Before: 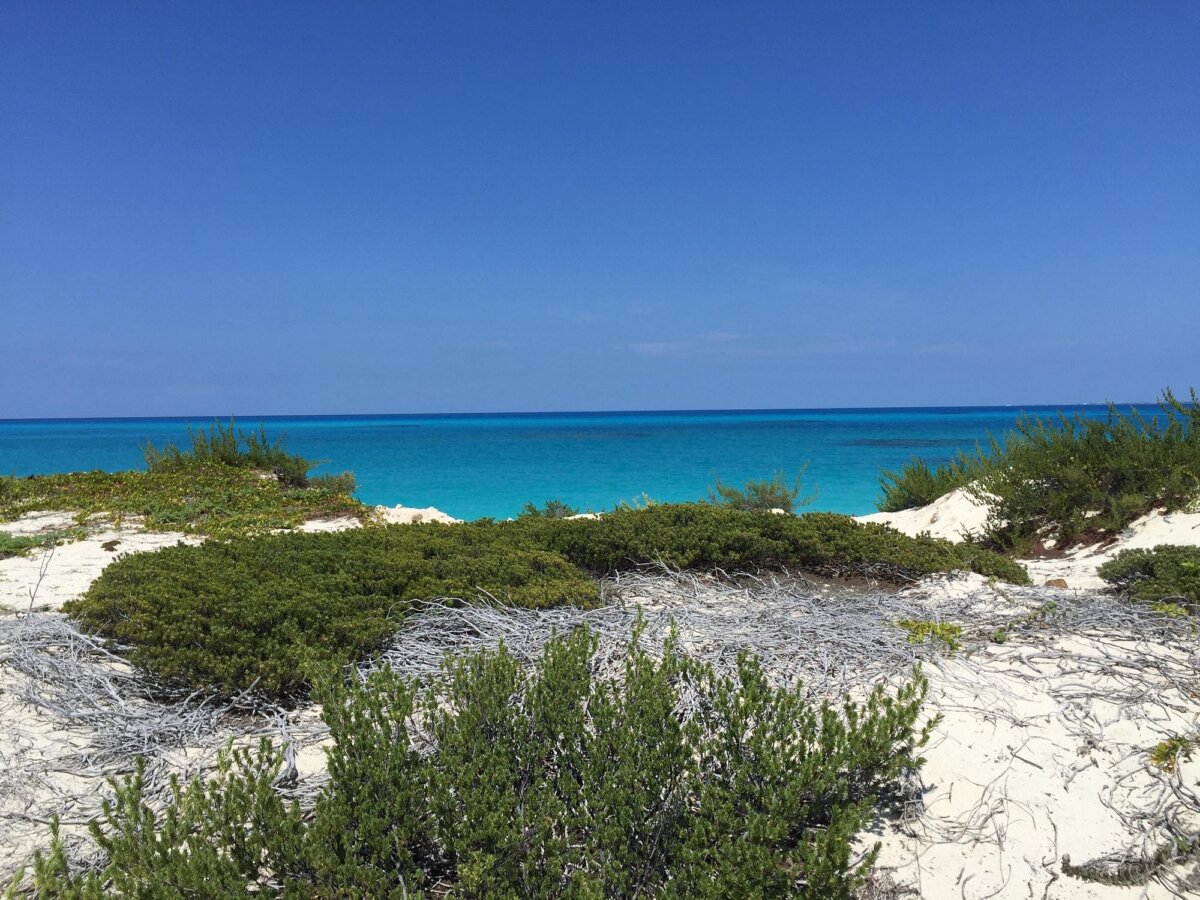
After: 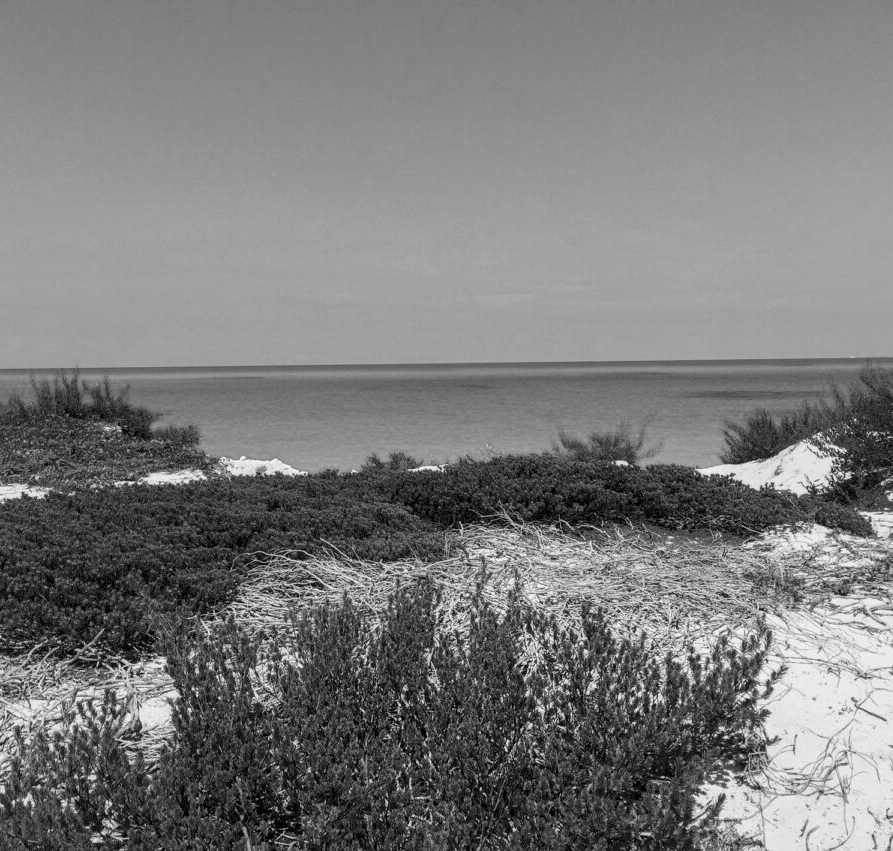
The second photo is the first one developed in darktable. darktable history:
crop and rotate: left 13.024%, top 5.412%, right 12.521%
color calibration: output gray [0.246, 0.254, 0.501, 0], gray › normalize channels true, illuminant same as pipeline (D50), adaptation XYZ, x 0.346, y 0.359, temperature 5016.76 K, gamut compression 0.005
local contrast: on, module defaults
